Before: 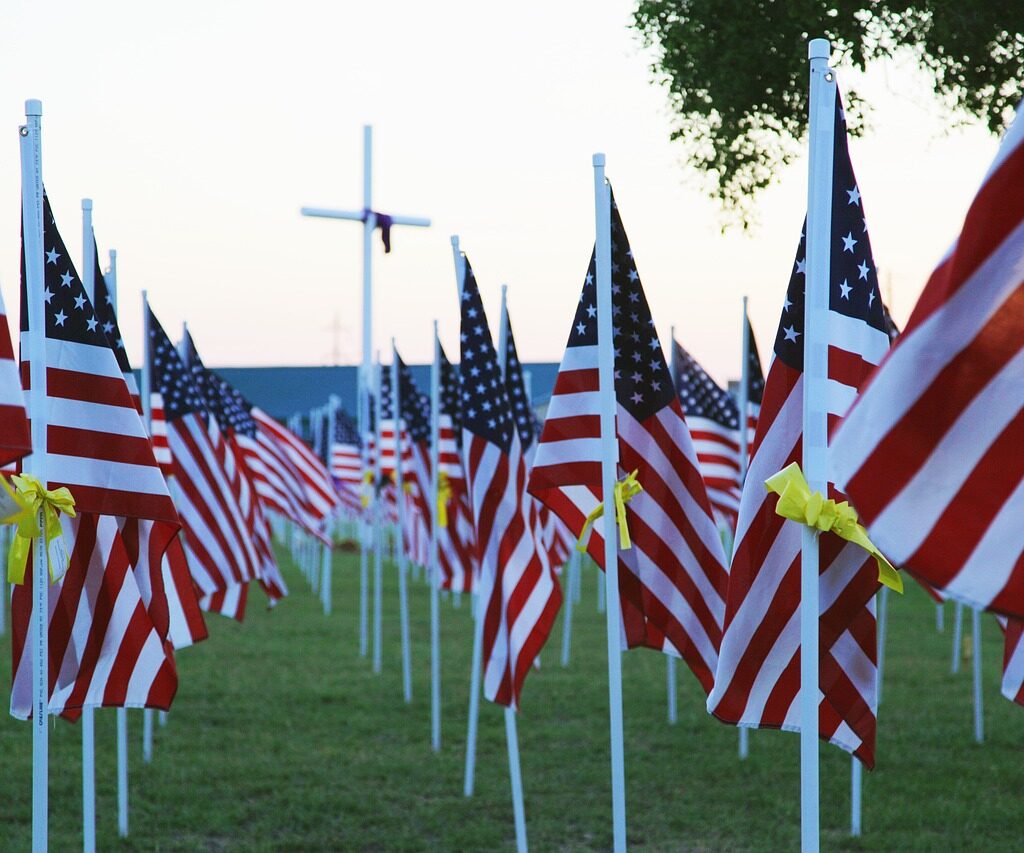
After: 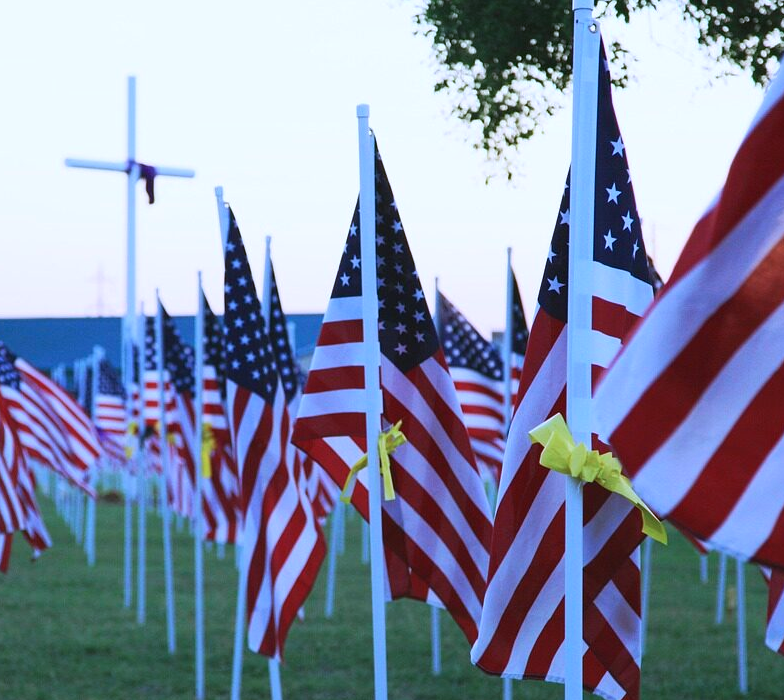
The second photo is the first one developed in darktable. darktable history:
color calibration: illuminant as shot in camera, x 0.379, y 0.396, temperature 4138.76 K
crop: left 23.095%, top 5.827%, bottom 11.854%
